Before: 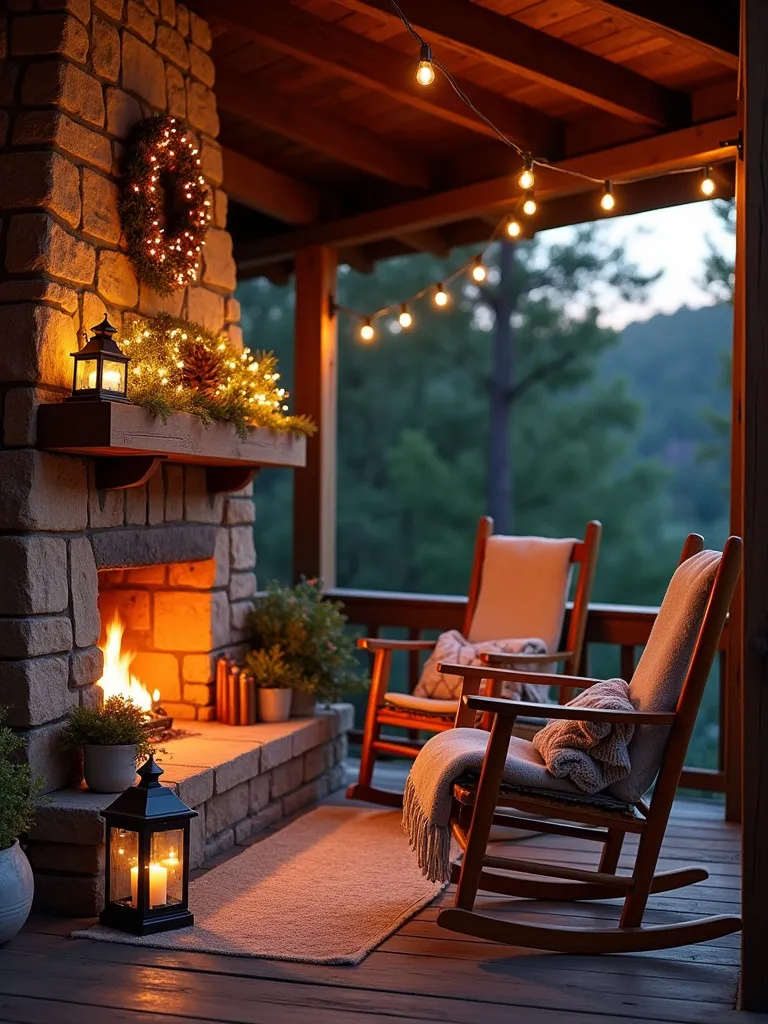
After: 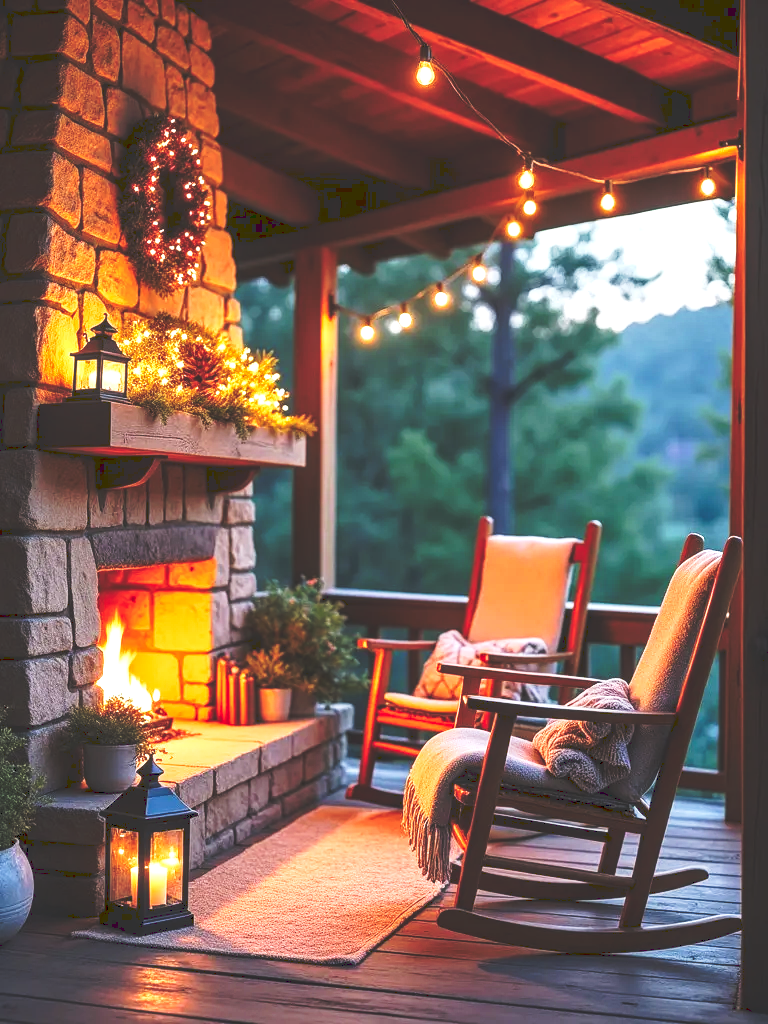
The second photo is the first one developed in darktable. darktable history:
tone curve: curves: ch0 [(0, 0) (0.003, 0.203) (0.011, 0.203) (0.025, 0.21) (0.044, 0.22) (0.069, 0.231) (0.1, 0.243) (0.136, 0.255) (0.177, 0.277) (0.224, 0.305) (0.277, 0.346) (0.335, 0.412) (0.399, 0.492) (0.468, 0.571) (0.543, 0.658) (0.623, 0.75) (0.709, 0.837) (0.801, 0.905) (0.898, 0.955) (1, 1)], preserve colors none
local contrast: on, module defaults
color balance: contrast 10%
exposure: exposure 0.74 EV, compensate highlight preservation false
